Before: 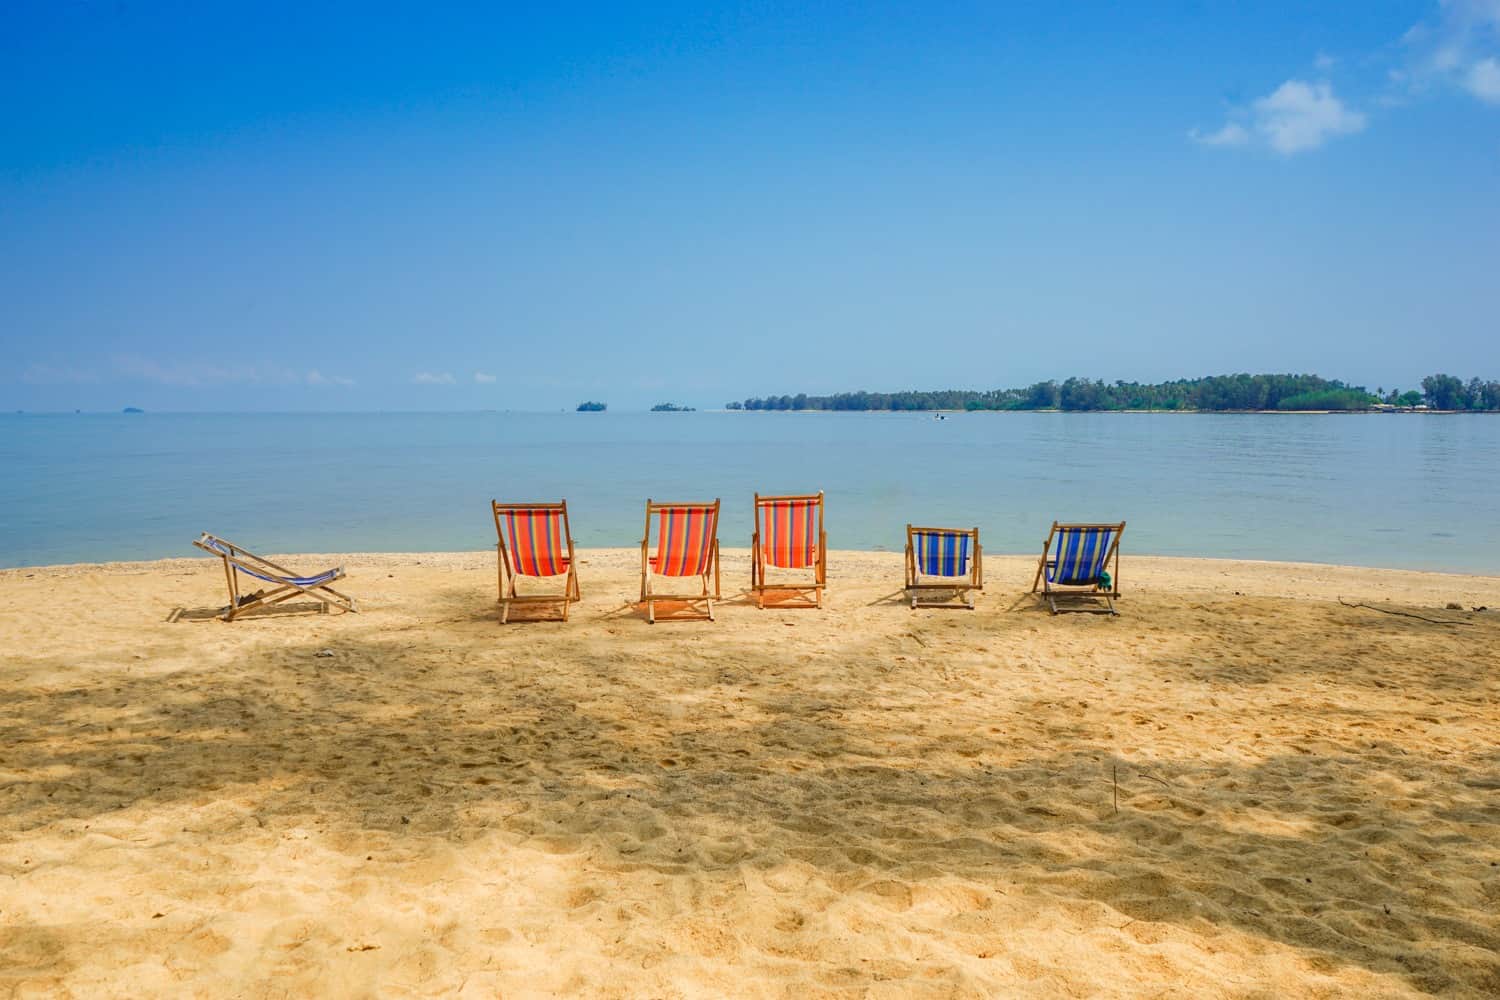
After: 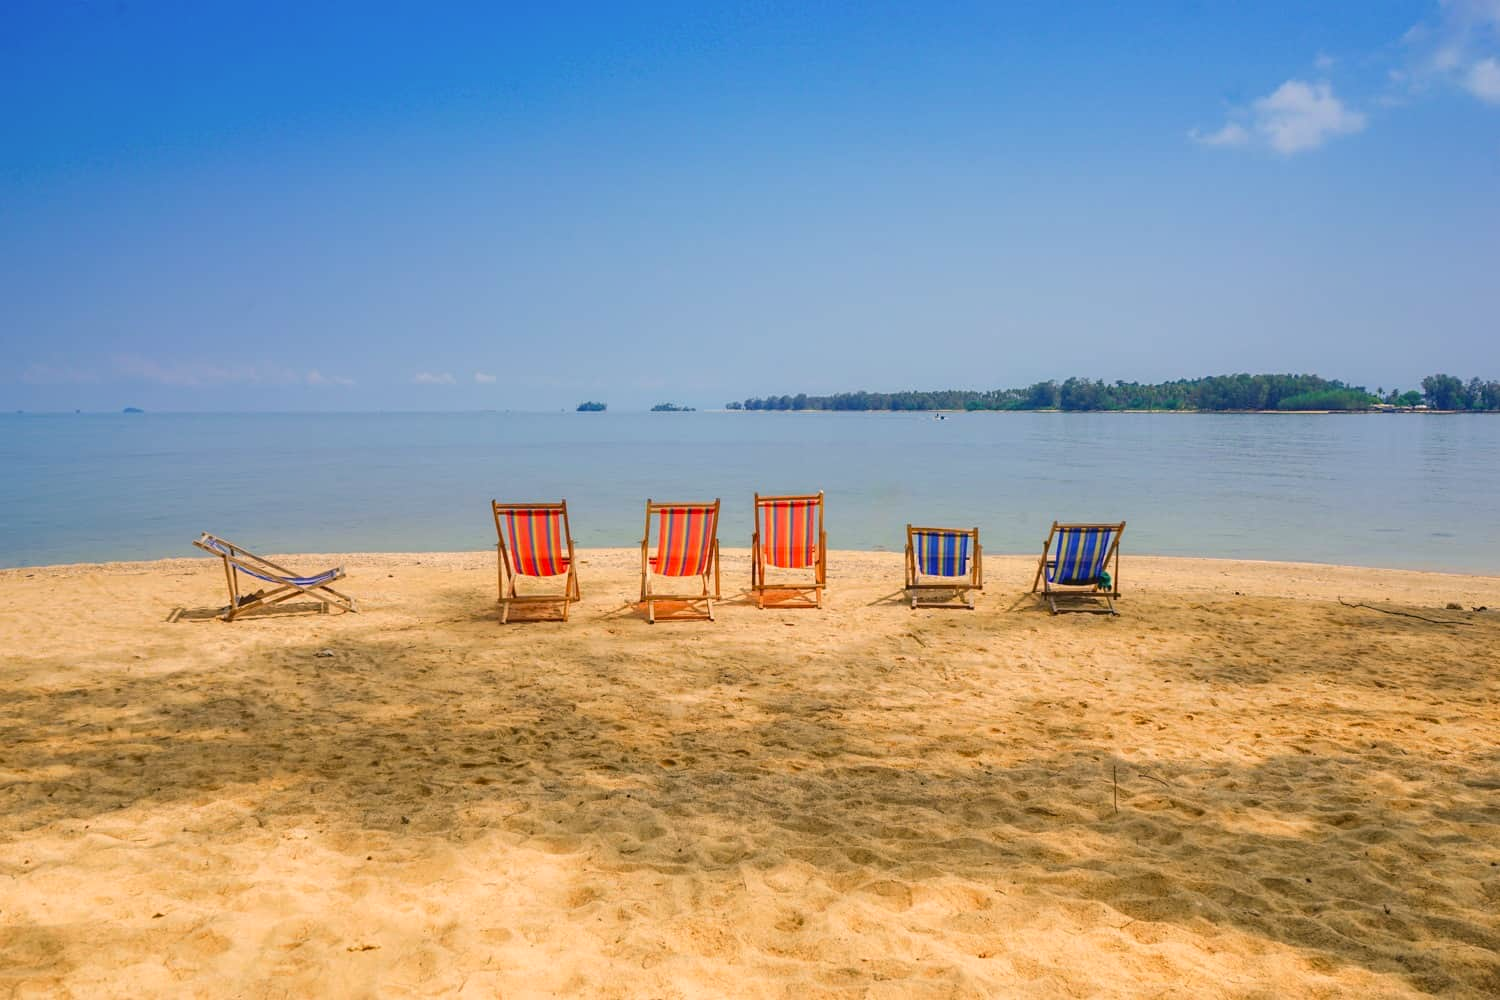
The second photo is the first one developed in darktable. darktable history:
exposure: compensate exposure bias true, compensate highlight preservation false
contrast brightness saturation: contrast -0.02, brightness -0.008, saturation 0.035
tone equalizer: edges refinement/feathering 500, mask exposure compensation -1.57 EV, preserve details no
color correction: highlights a* 7.66, highlights b* 4.42
